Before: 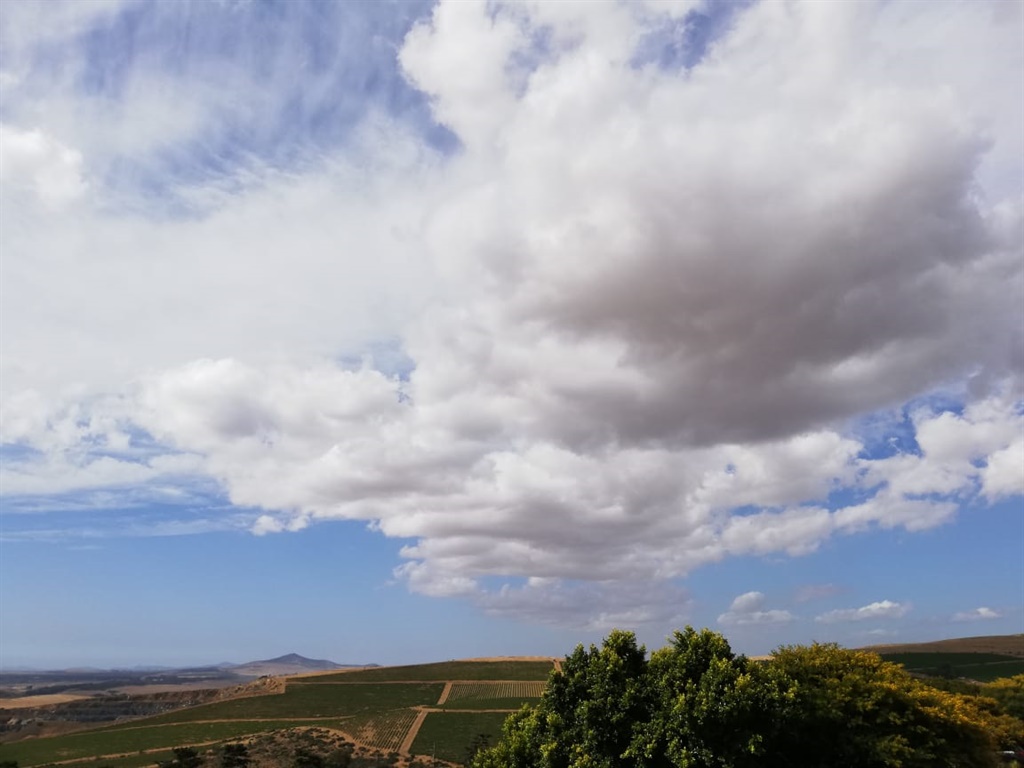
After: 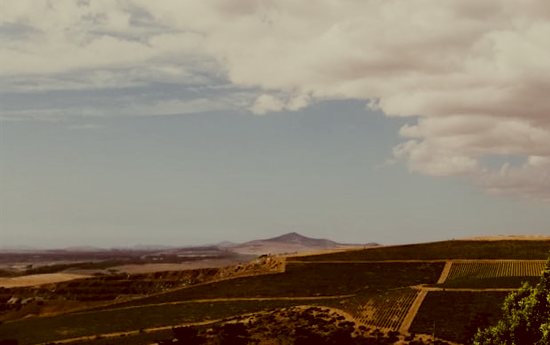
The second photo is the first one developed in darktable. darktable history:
tone curve: curves: ch0 [(0, 0) (0.253, 0.237) (1, 1)]; ch1 [(0, 0) (0.401, 0.42) (0.442, 0.47) (0.491, 0.495) (0.511, 0.523) (0.557, 0.565) (0.66, 0.683) (1, 1)]; ch2 [(0, 0) (0.394, 0.413) (0.5, 0.5) (0.578, 0.568) (1, 1)], color space Lab, independent channels, preserve colors none
filmic rgb: black relative exposure -4.25 EV, white relative exposure 5.13 EV, hardness 2.1, contrast 1.165, preserve chrominance no, color science v5 (2021), contrast in shadows safe, contrast in highlights safe
crop and rotate: top 54.917%, right 46.202%, bottom 0.153%
contrast brightness saturation: saturation -0.067
color correction: highlights a* -5.98, highlights b* 9.19, shadows a* 10.48, shadows b* 23.89
